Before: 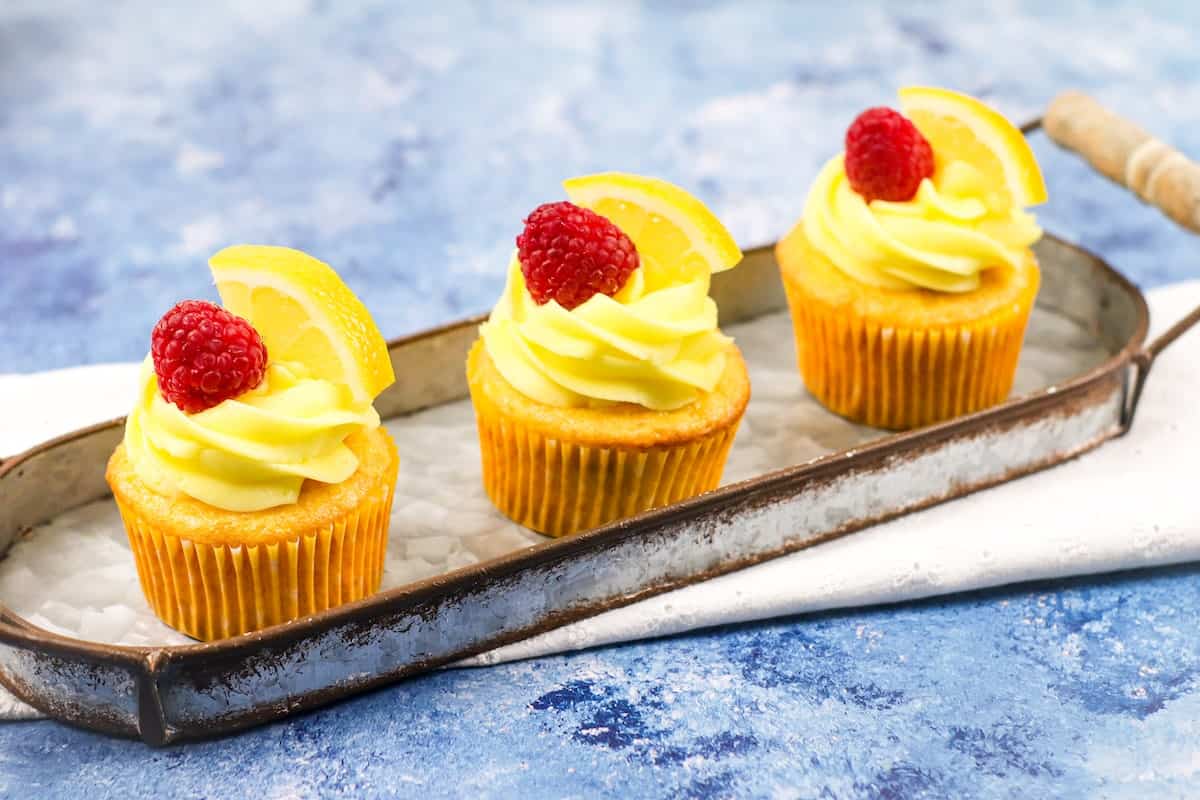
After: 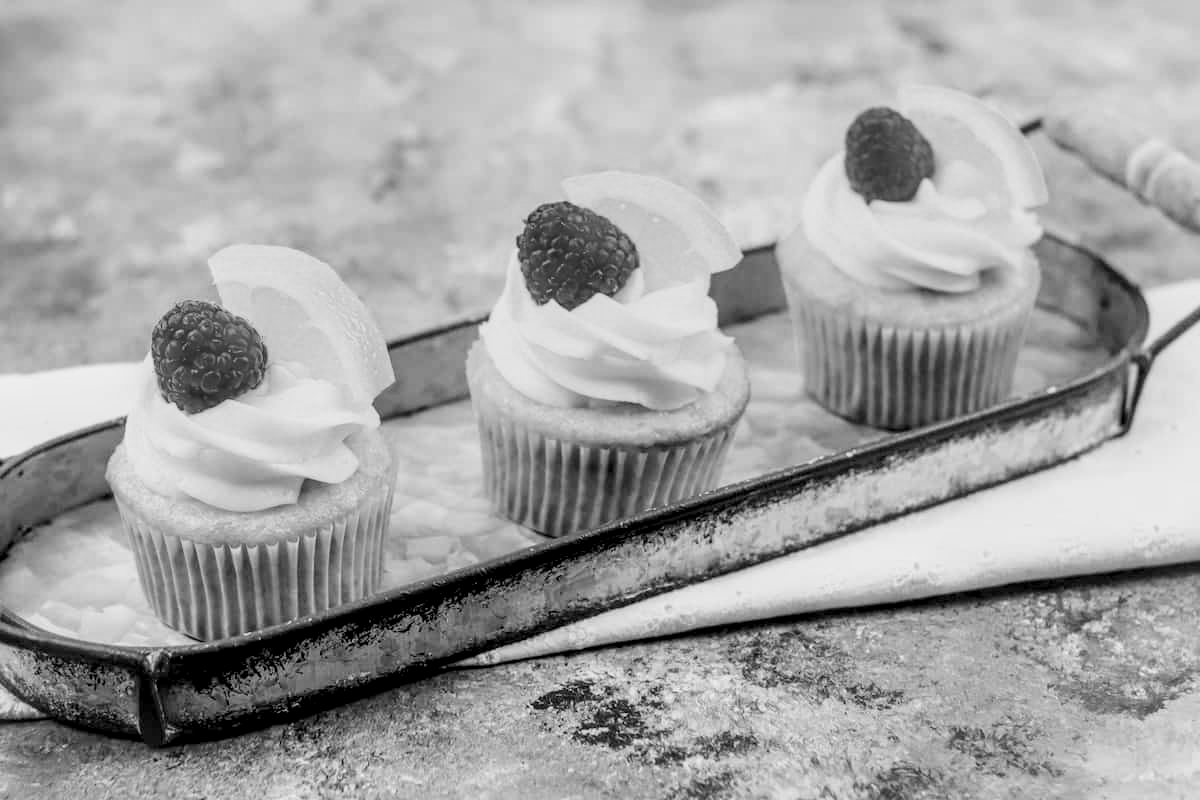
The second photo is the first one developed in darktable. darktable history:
filmic rgb: white relative exposure 3.85 EV, hardness 4.3
local contrast: detail 154%
monochrome: on, module defaults
